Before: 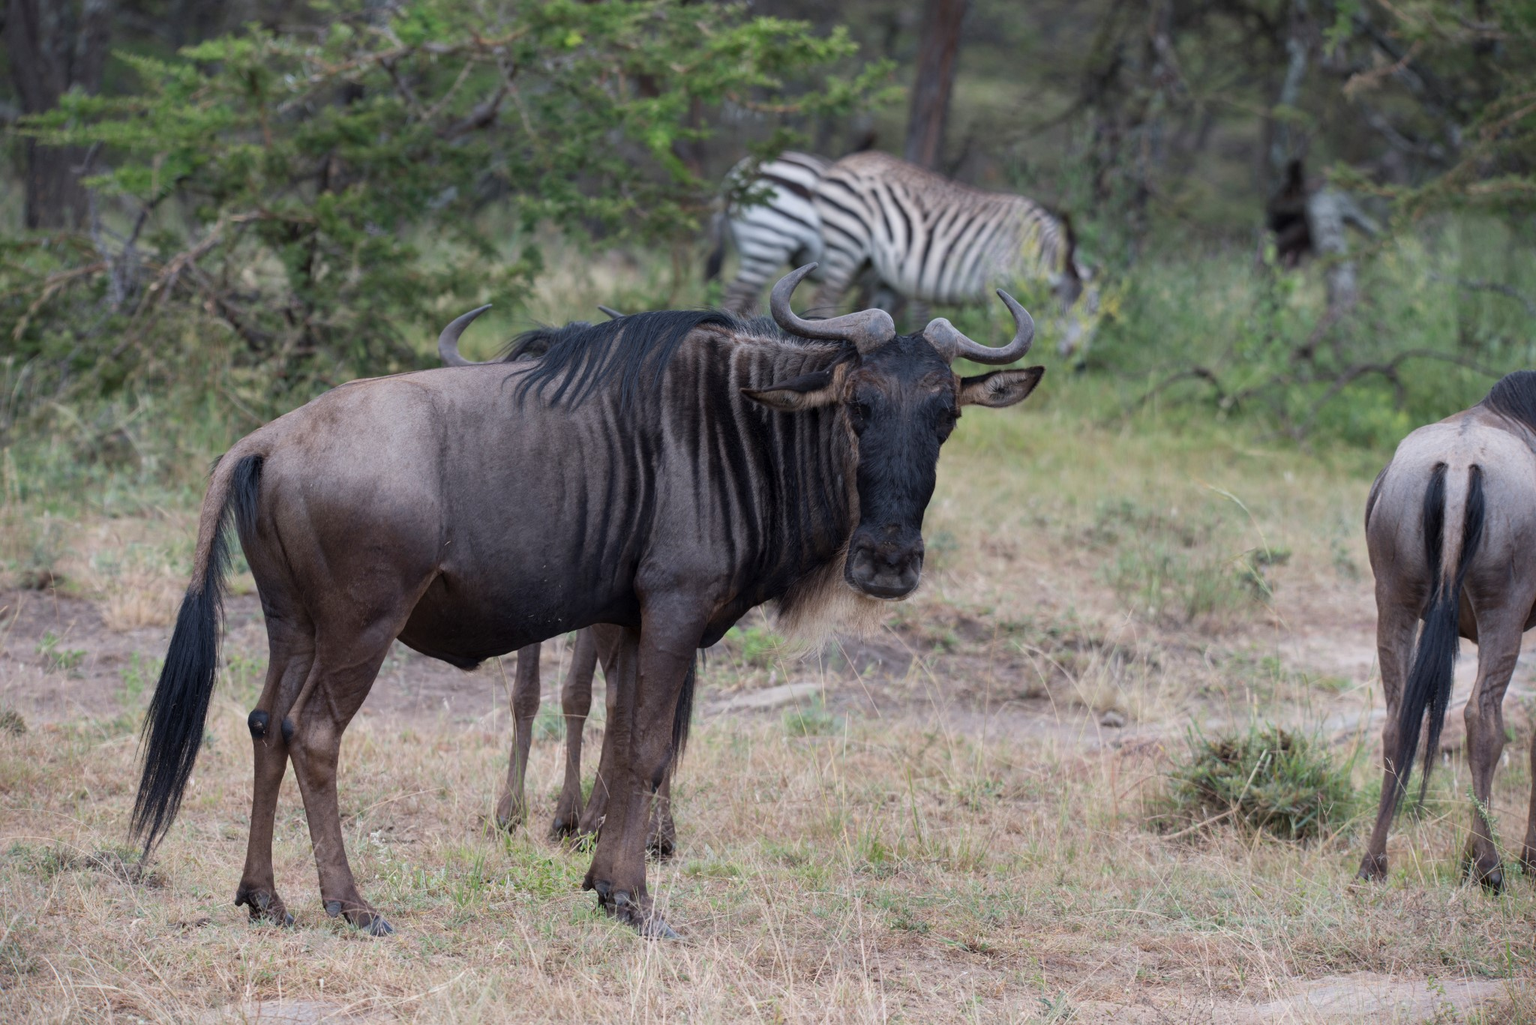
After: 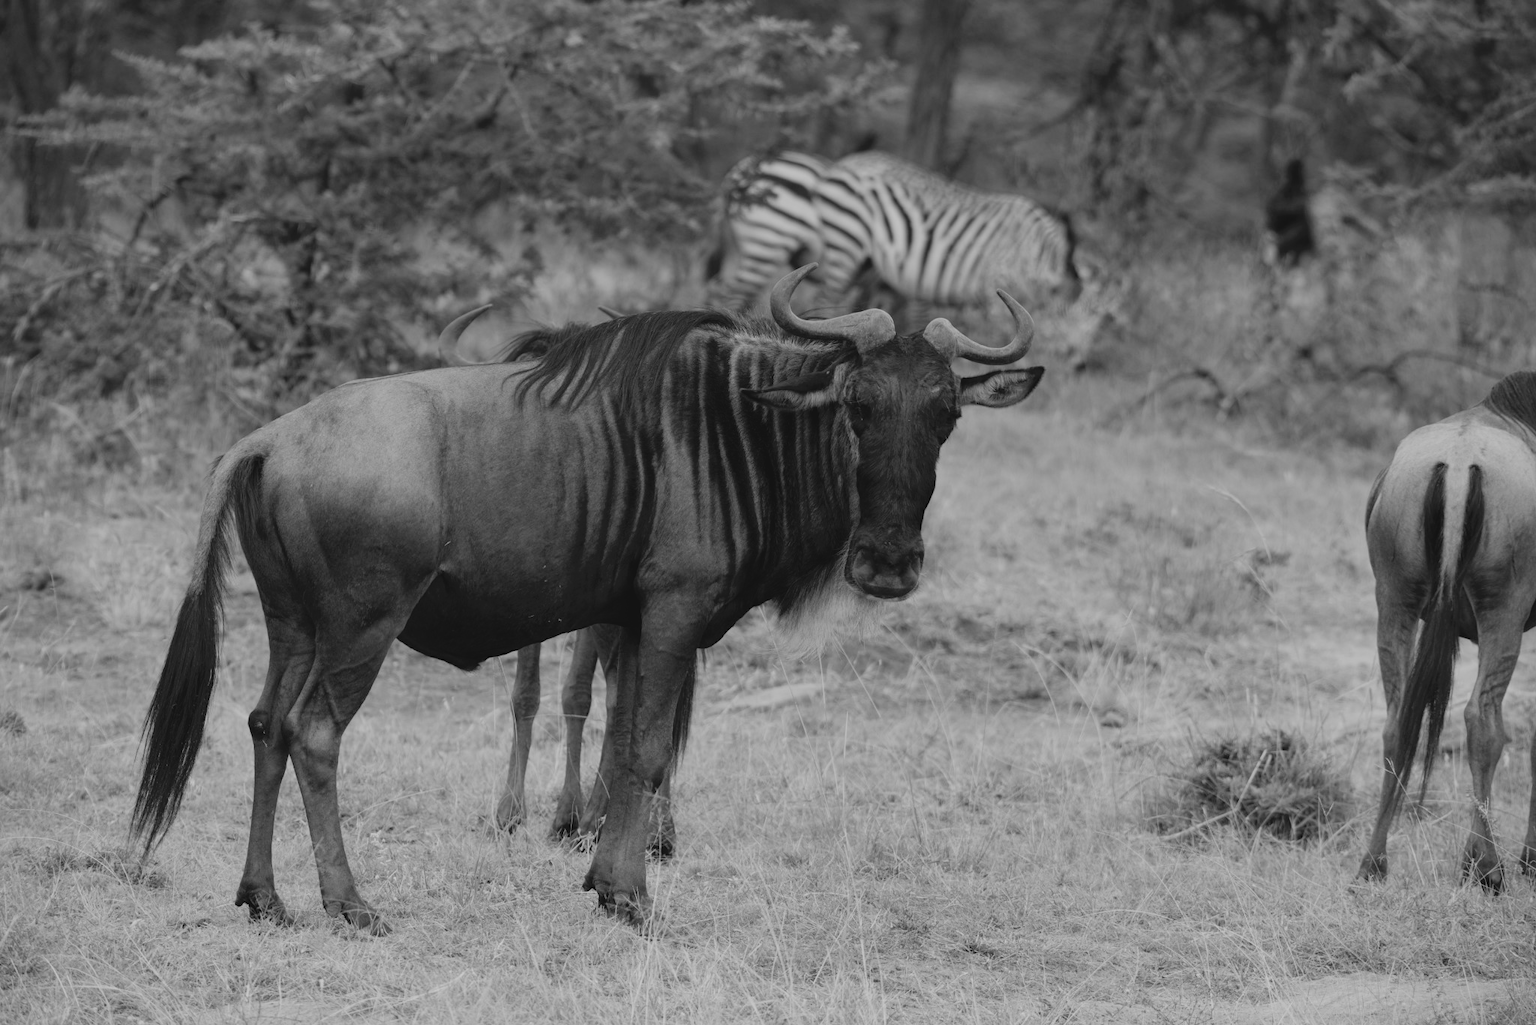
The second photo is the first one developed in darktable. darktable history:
velvia: on, module defaults
filmic rgb: black relative exposure -13 EV, threshold 3 EV, target white luminance 85%, hardness 6.3, latitude 42.11%, contrast 0.858, shadows ↔ highlights balance 8.63%, color science v4 (2020), enable highlight reconstruction true
color balance: lift [1.005, 0.99, 1.007, 1.01], gamma [1, 0.979, 1.011, 1.021], gain [0.923, 1.098, 1.025, 0.902], input saturation 90.45%, contrast 7.73%, output saturation 105.91%
monochrome: on, module defaults
